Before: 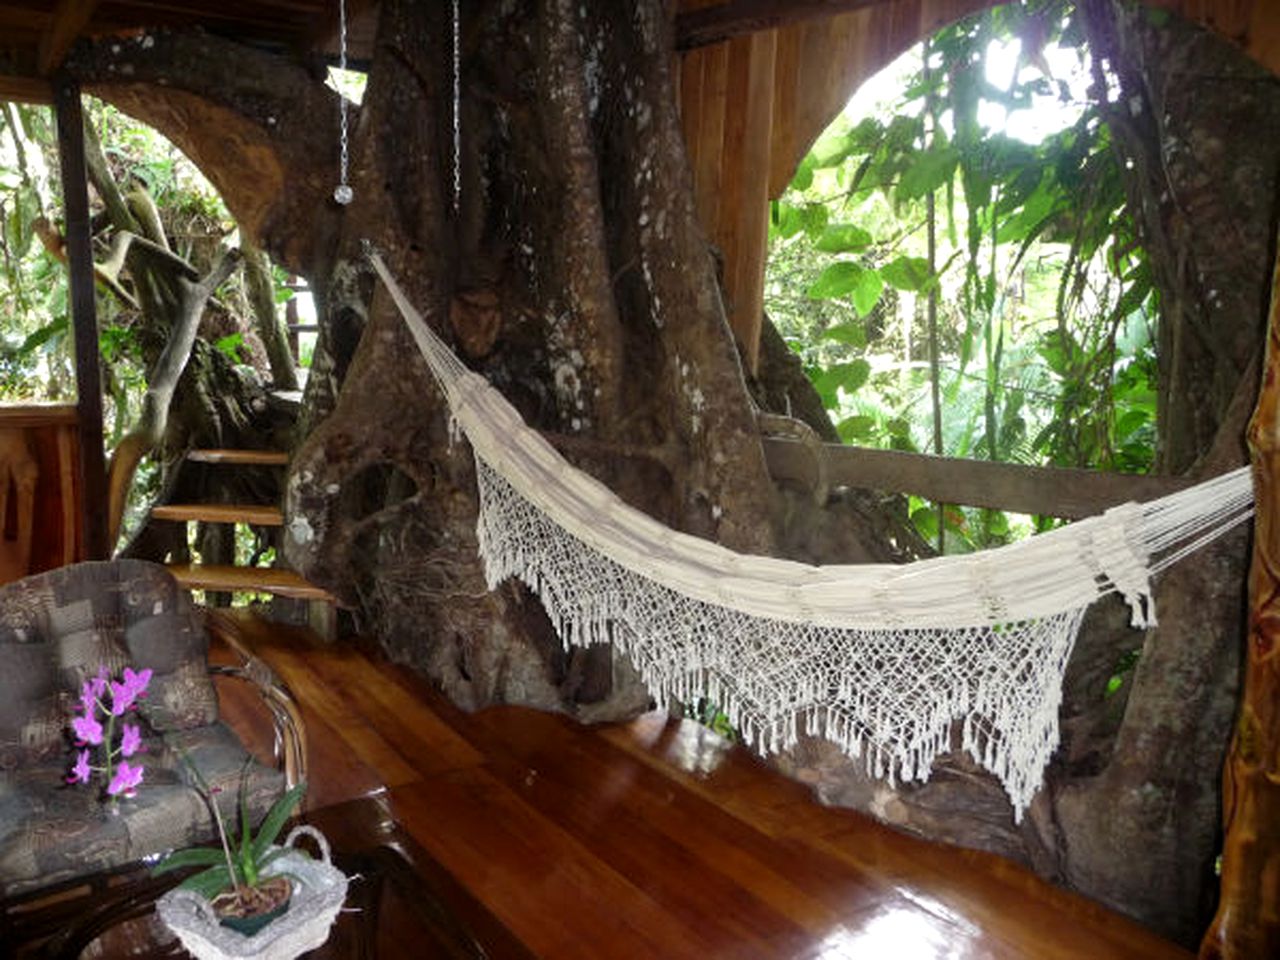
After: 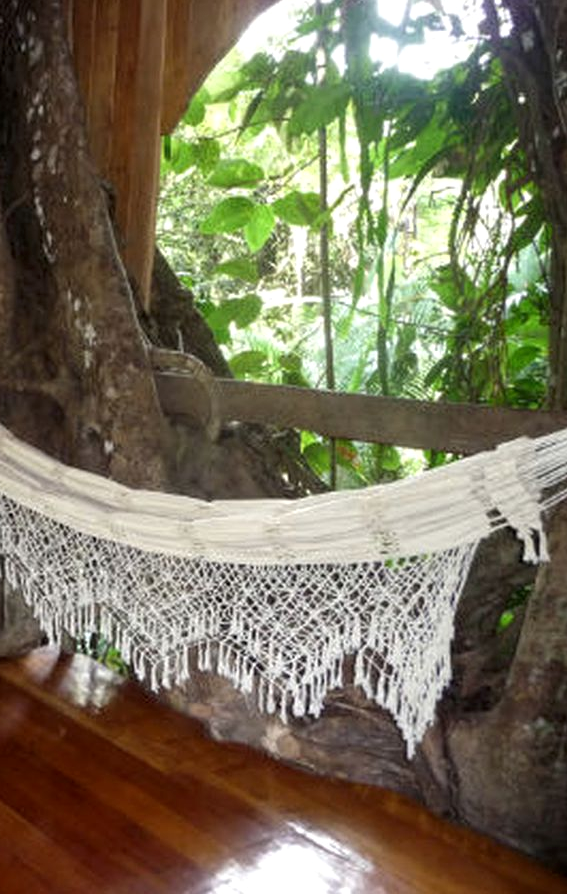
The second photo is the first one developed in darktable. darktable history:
crop: left 47.533%, top 6.871%, right 8.106%
local contrast: highlights 100%, shadows 98%, detail 119%, midtone range 0.2
